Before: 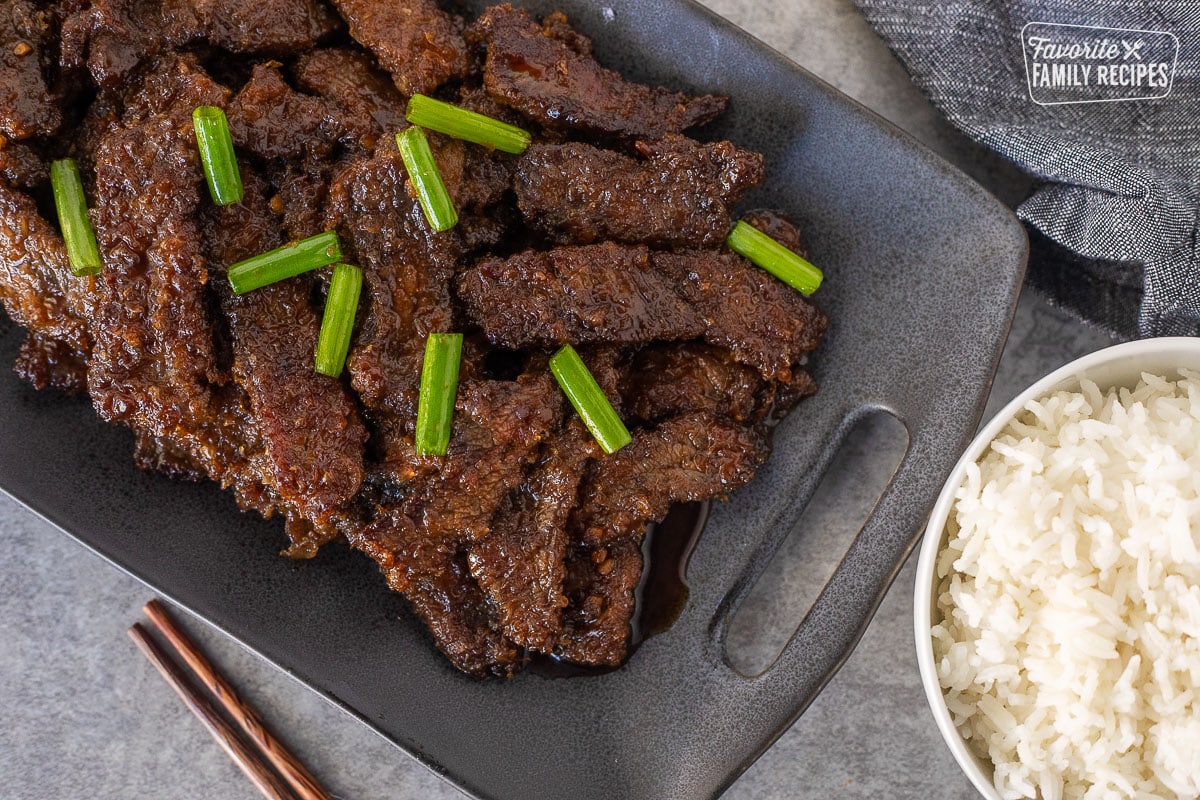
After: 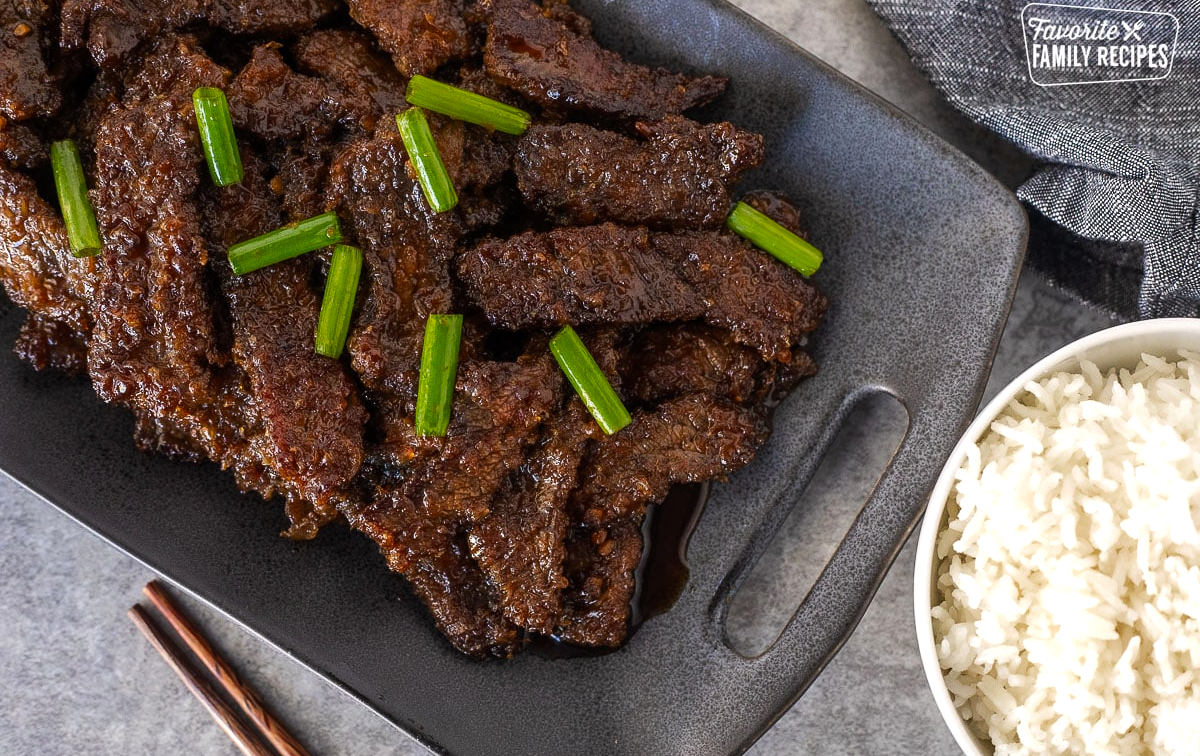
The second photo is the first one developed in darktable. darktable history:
crop and rotate: top 2.406%, bottom 3.066%
tone equalizer: -8 EV -0.432 EV, -7 EV -0.422 EV, -6 EV -0.348 EV, -5 EV -0.226 EV, -3 EV 0.25 EV, -2 EV 0.333 EV, -1 EV 0.412 EV, +0 EV 0.415 EV, edges refinement/feathering 500, mask exposure compensation -1.57 EV, preserve details no
color zones: curves: ch0 [(0, 0.425) (0.143, 0.422) (0.286, 0.42) (0.429, 0.419) (0.571, 0.419) (0.714, 0.42) (0.857, 0.422) (1, 0.425)]
